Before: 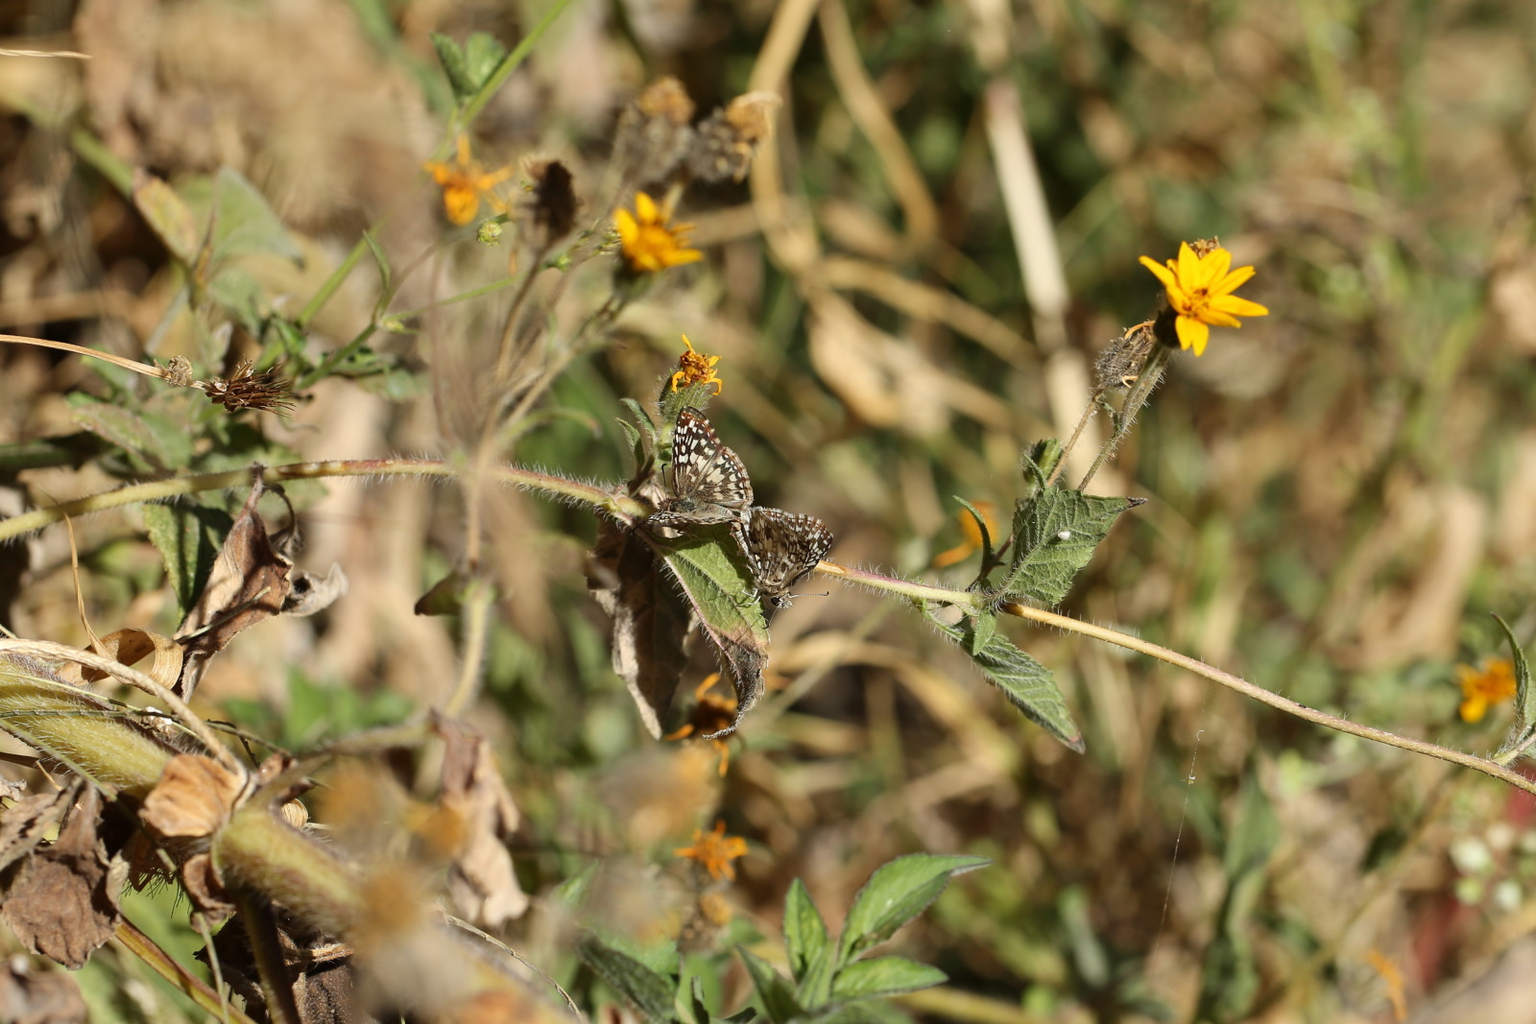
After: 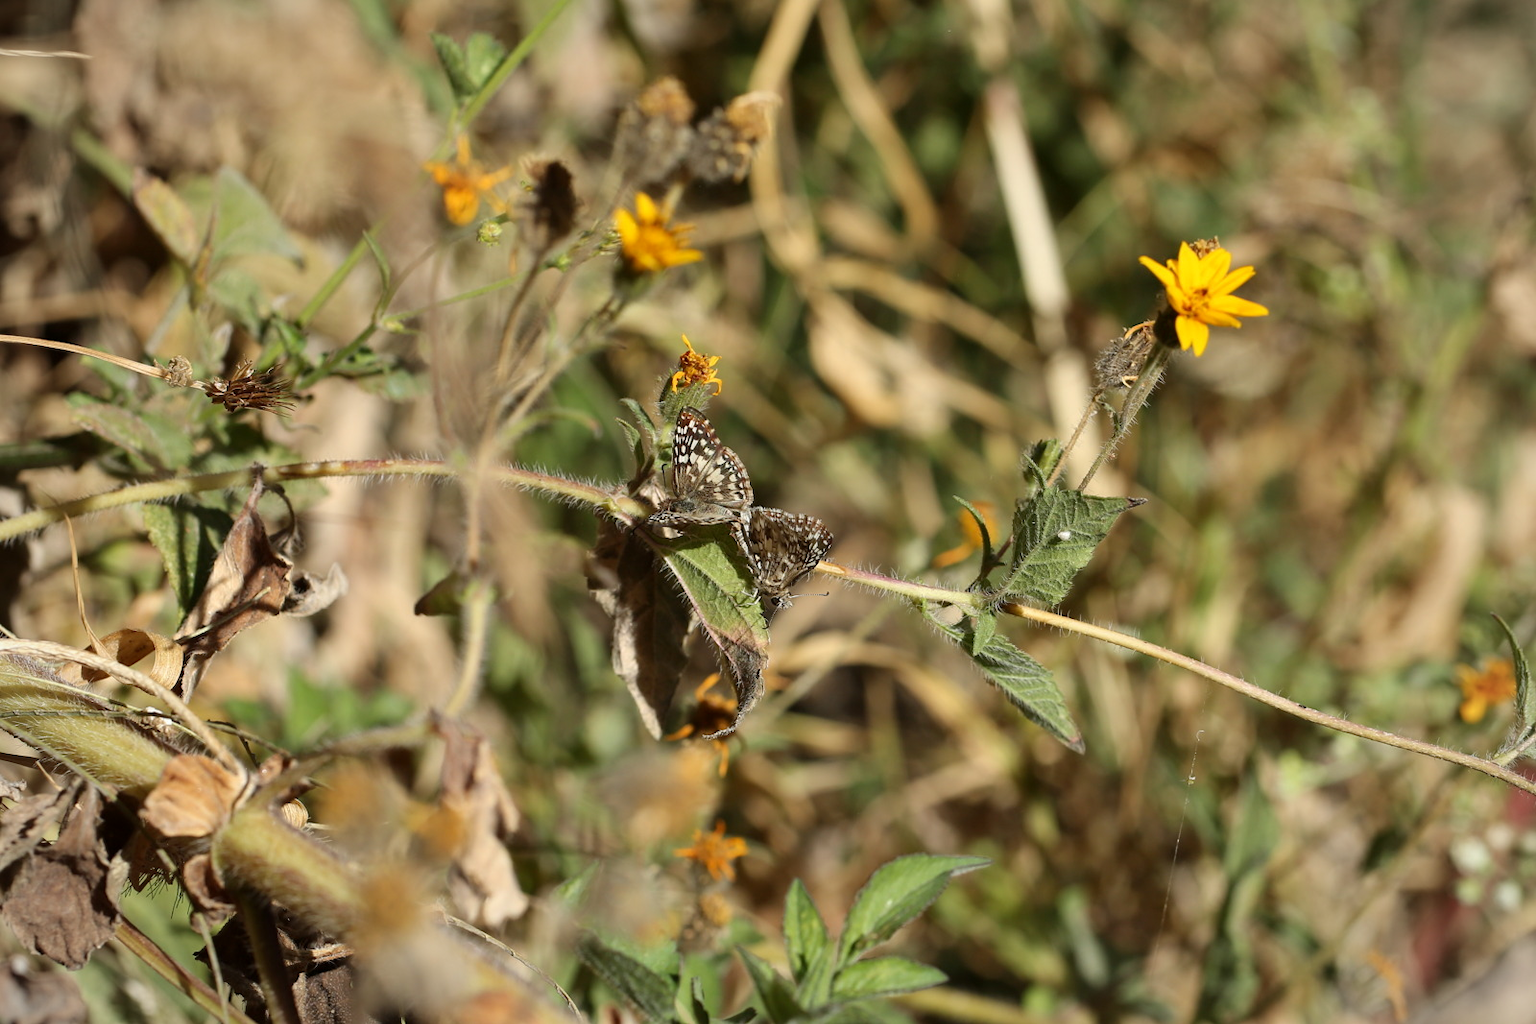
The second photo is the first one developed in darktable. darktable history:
vignetting: fall-off start 84.41%, fall-off radius 80.42%, brightness -0.341, width/height ratio 1.218
exposure: black level correction 0.001, exposure 0.015 EV, compensate exposure bias true, compensate highlight preservation false
